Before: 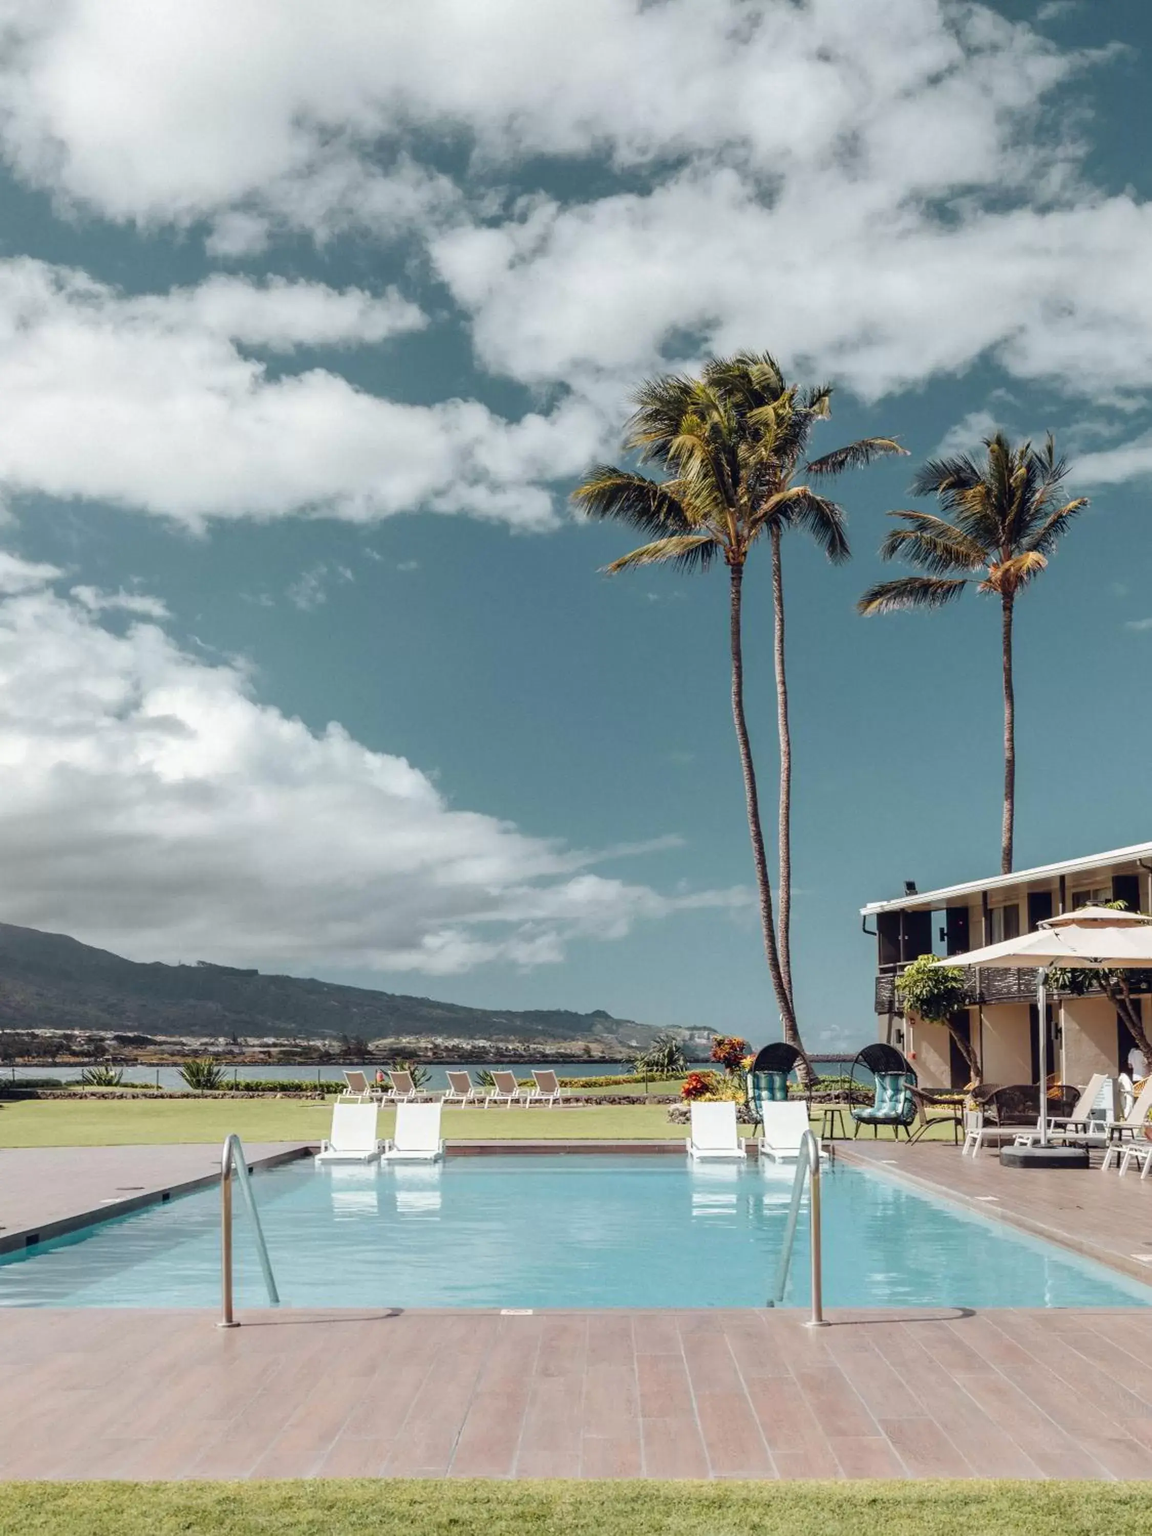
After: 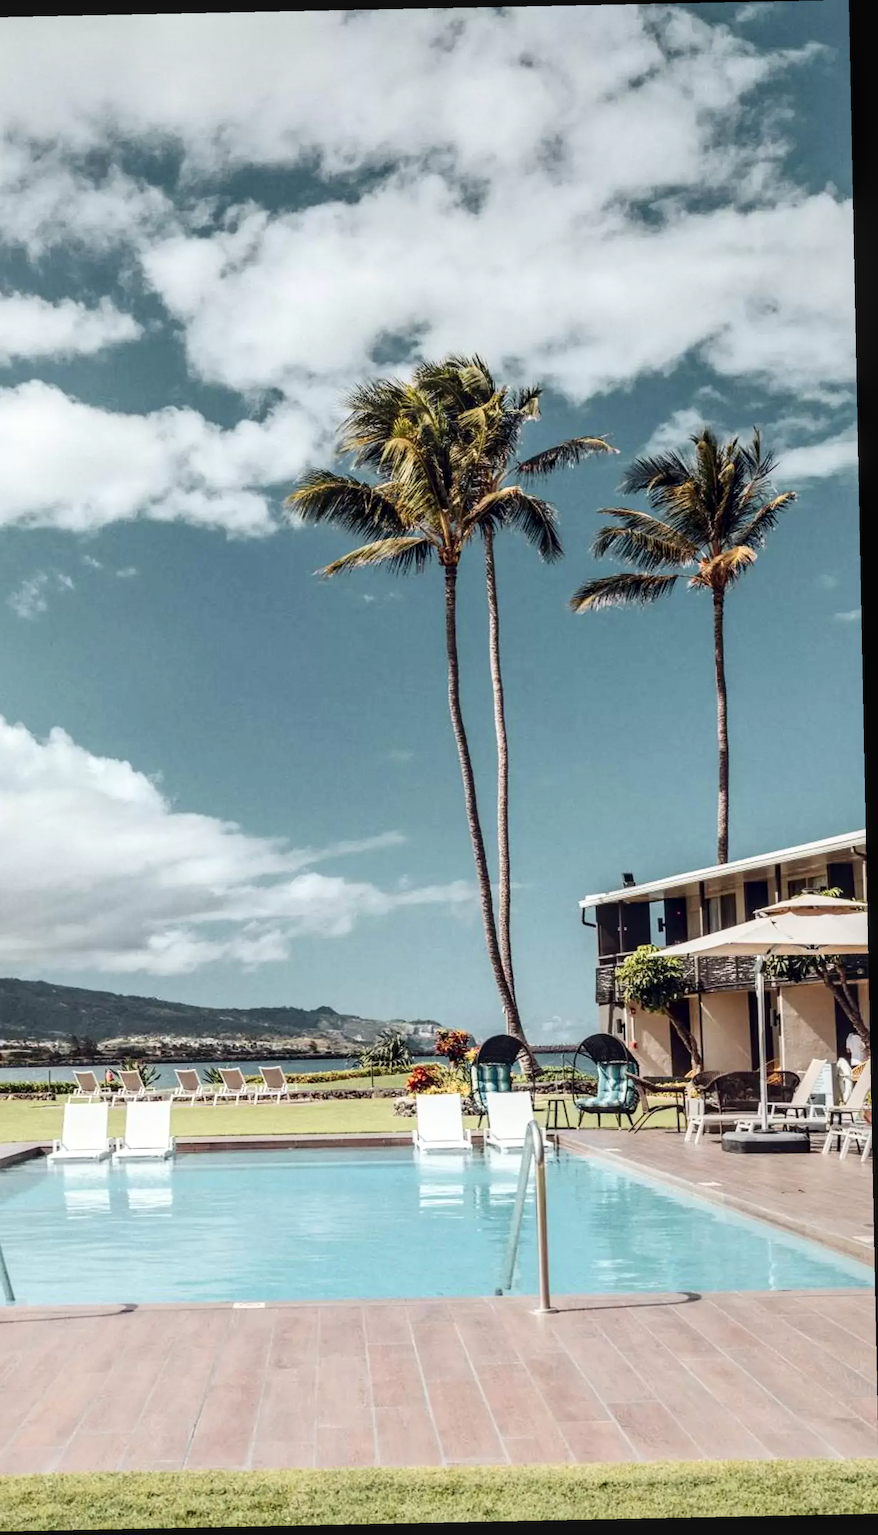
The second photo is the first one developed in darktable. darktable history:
contrast brightness saturation: contrast 0.24, brightness 0.09
crop and rotate: left 24.6%
rotate and perspective: rotation -1.17°, automatic cropping off
local contrast: on, module defaults
